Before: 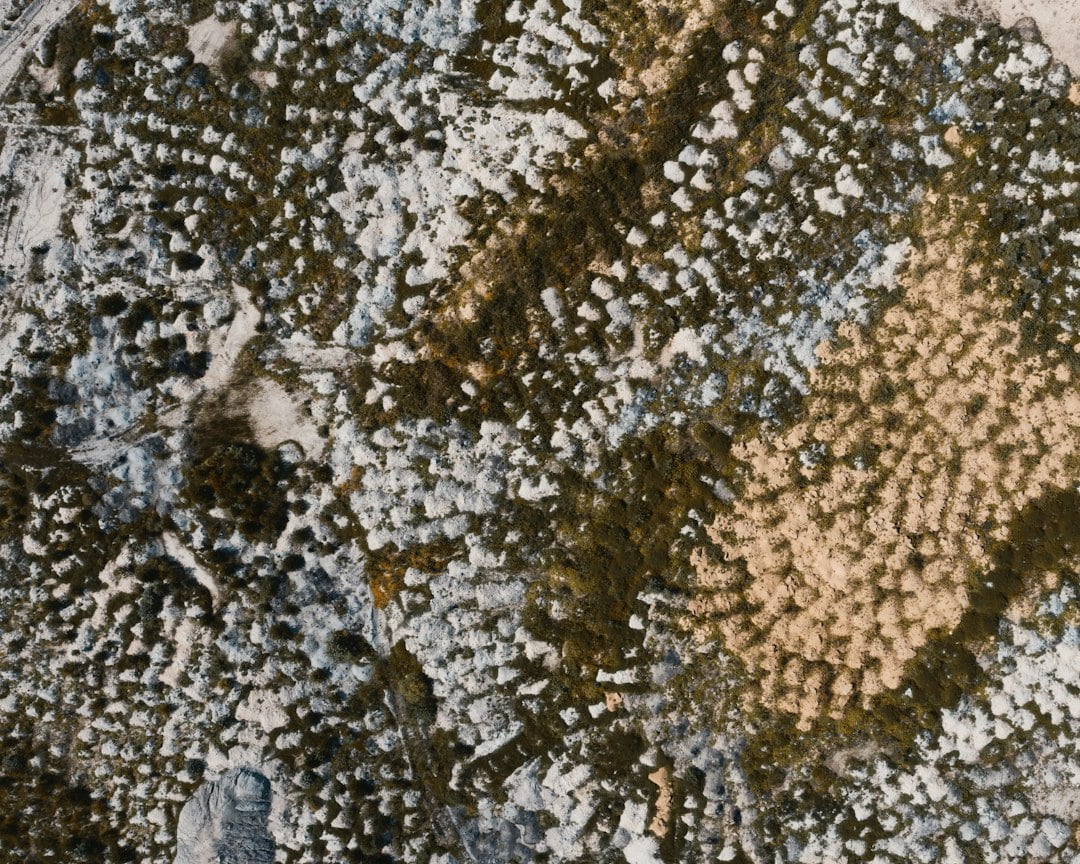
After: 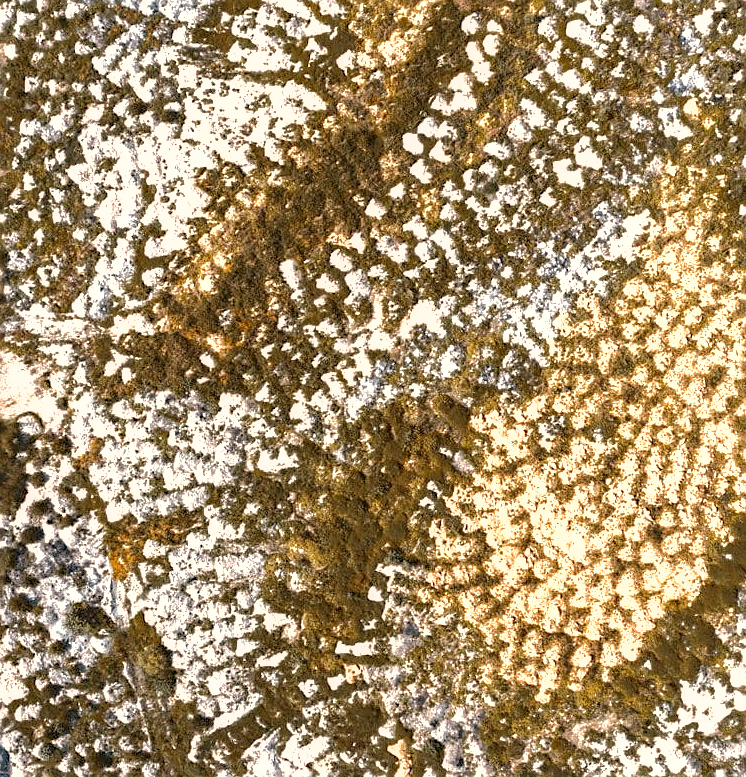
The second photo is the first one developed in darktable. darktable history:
exposure: black level correction 0, exposure 1.285 EV, compensate highlight preservation false
crop and rotate: left 24.189%, top 3.417%, right 6.668%, bottom 6.576%
shadows and highlights: on, module defaults
haze removal: compatibility mode true
local contrast: on, module defaults
sharpen: on, module defaults
tone equalizer: edges refinement/feathering 500, mask exposure compensation -1.57 EV, preserve details no
color correction: highlights a* 6.47, highlights b* 8.24, shadows a* 5.46, shadows b* 7.11, saturation 0.935
